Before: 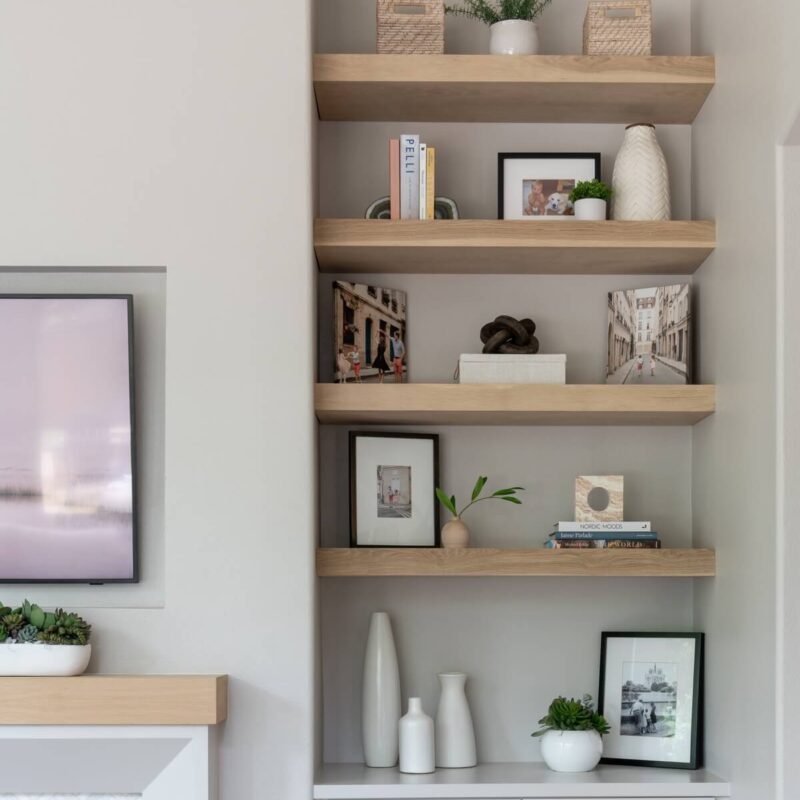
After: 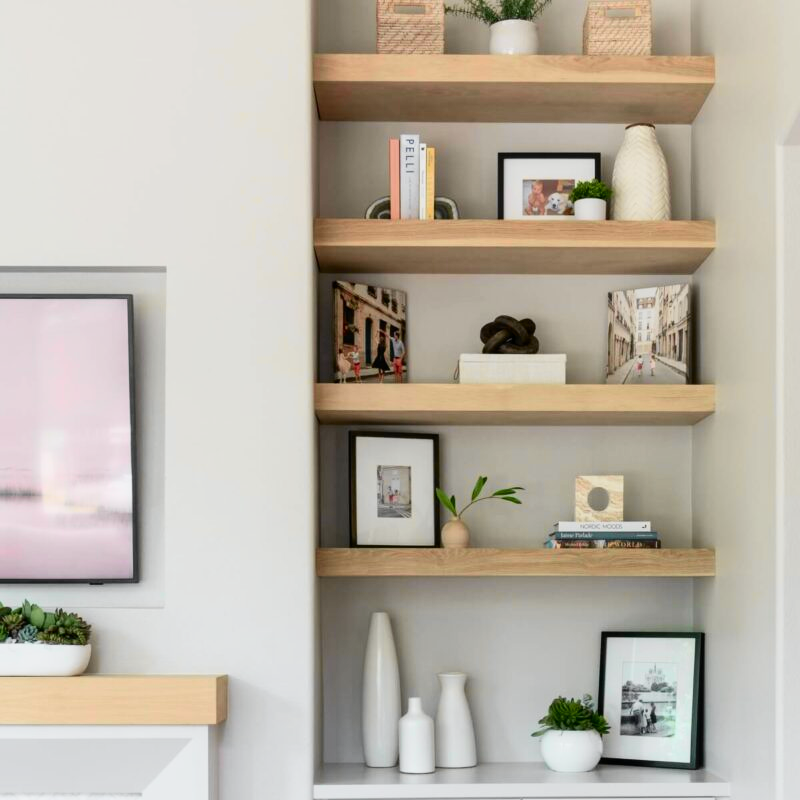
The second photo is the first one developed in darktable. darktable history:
tone curve: curves: ch0 [(0, 0) (0.131, 0.116) (0.316, 0.345) (0.501, 0.584) (0.629, 0.732) (0.812, 0.888) (1, 0.974)]; ch1 [(0, 0) (0.366, 0.367) (0.475, 0.462) (0.494, 0.496) (0.504, 0.499) (0.553, 0.584) (1, 1)]; ch2 [(0, 0) (0.333, 0.346) (0.375, 0.375) (0.424, 0.43) (0.476, 0.492) (0.502, 0.502) (0.533, 0.556) (0.566, 0.599) (0.614, 0.653) (1, 1)], color space Lab, independent channels, preserve colors none
